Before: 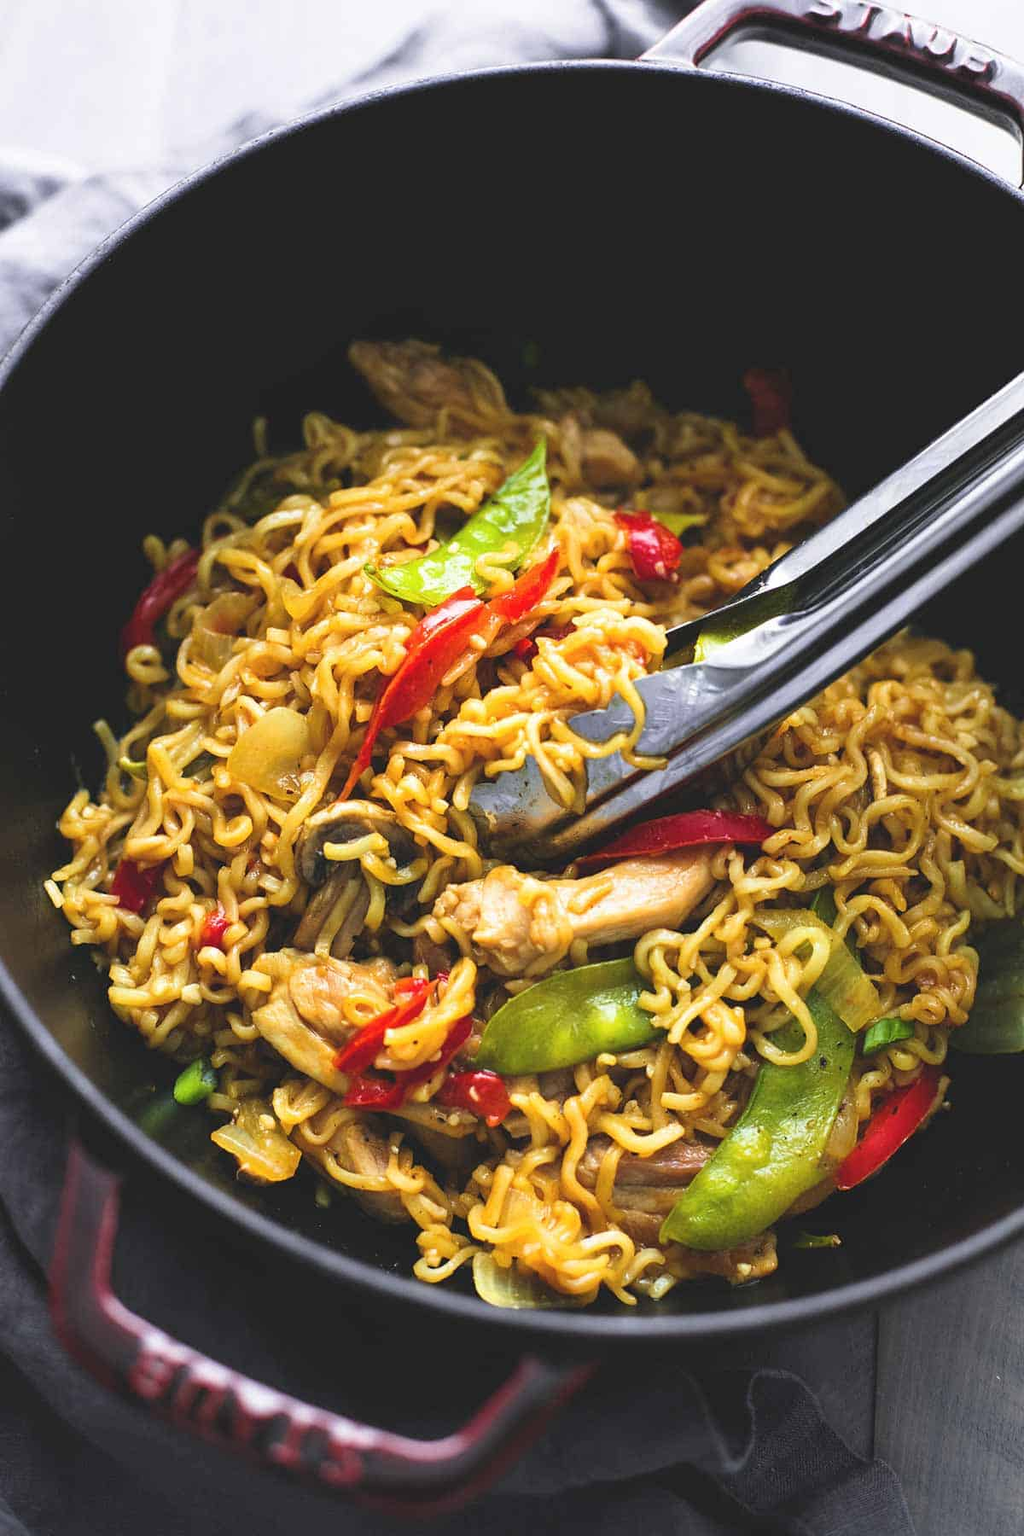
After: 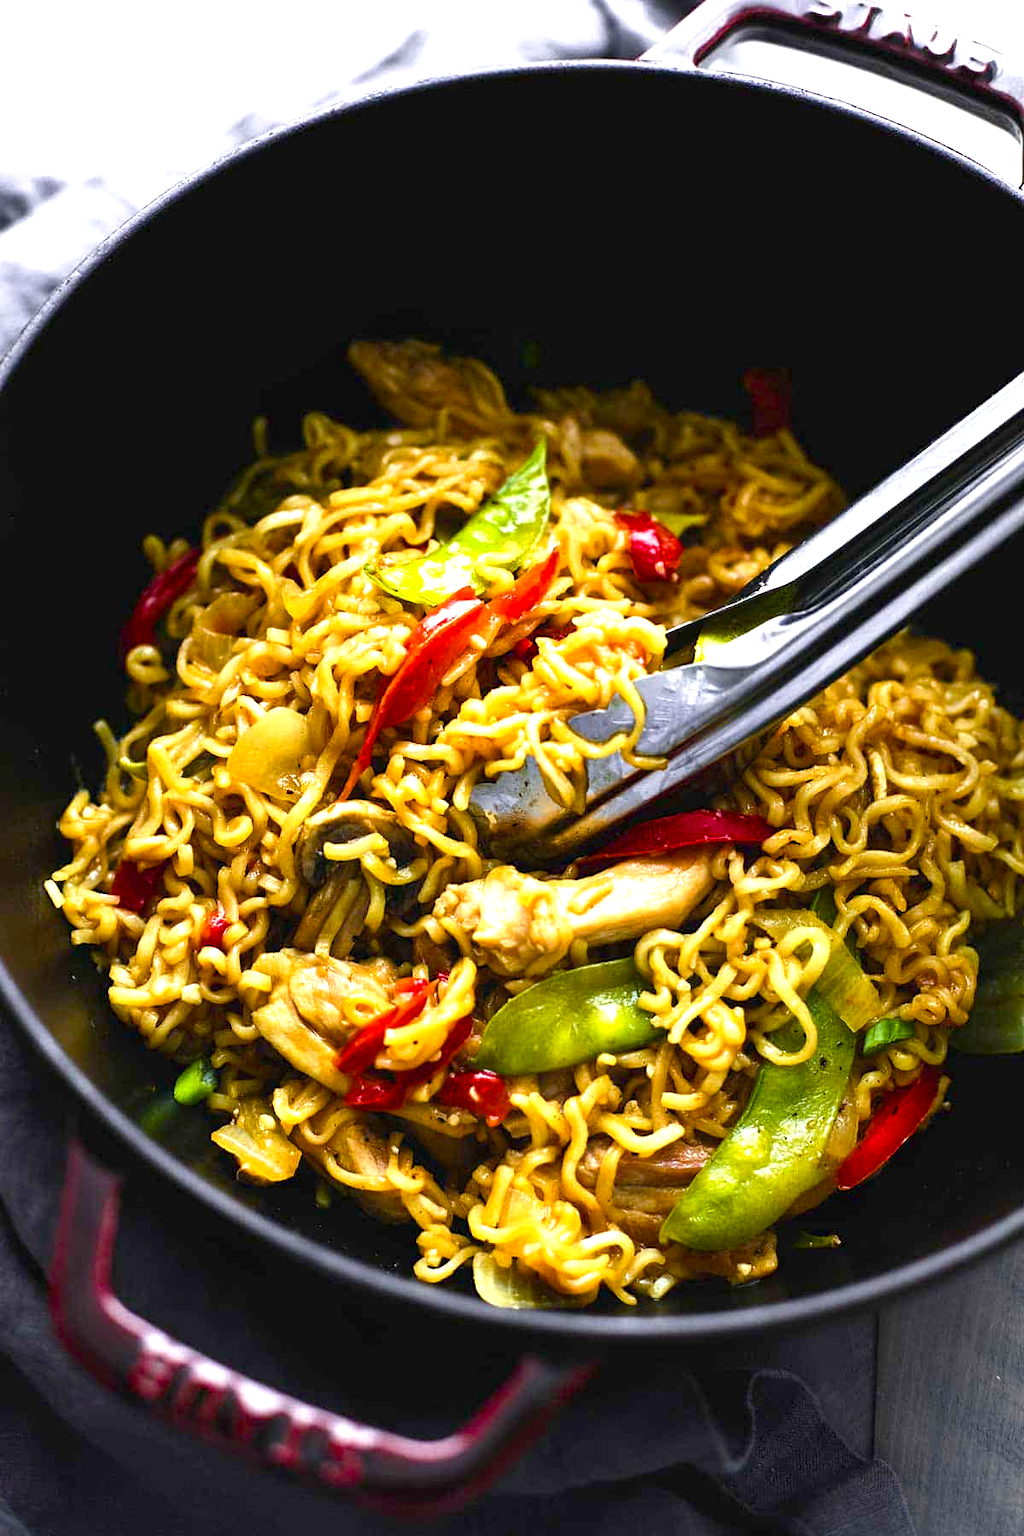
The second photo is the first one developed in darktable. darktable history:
color balance rgb: perceptual saturation grading › global saturation 20%, perceptual saturation grading › highlights -24.797%, perceptual saturation grading › shadows 49.258%, perceptual brilliance grading › highlights 16.427%, perceptual brilliance grading › mid-tones 6.096%, perceptual brilliance grading › shadows -15.688%
exposure: black level correction 0.01, compensate highlight preservation false
